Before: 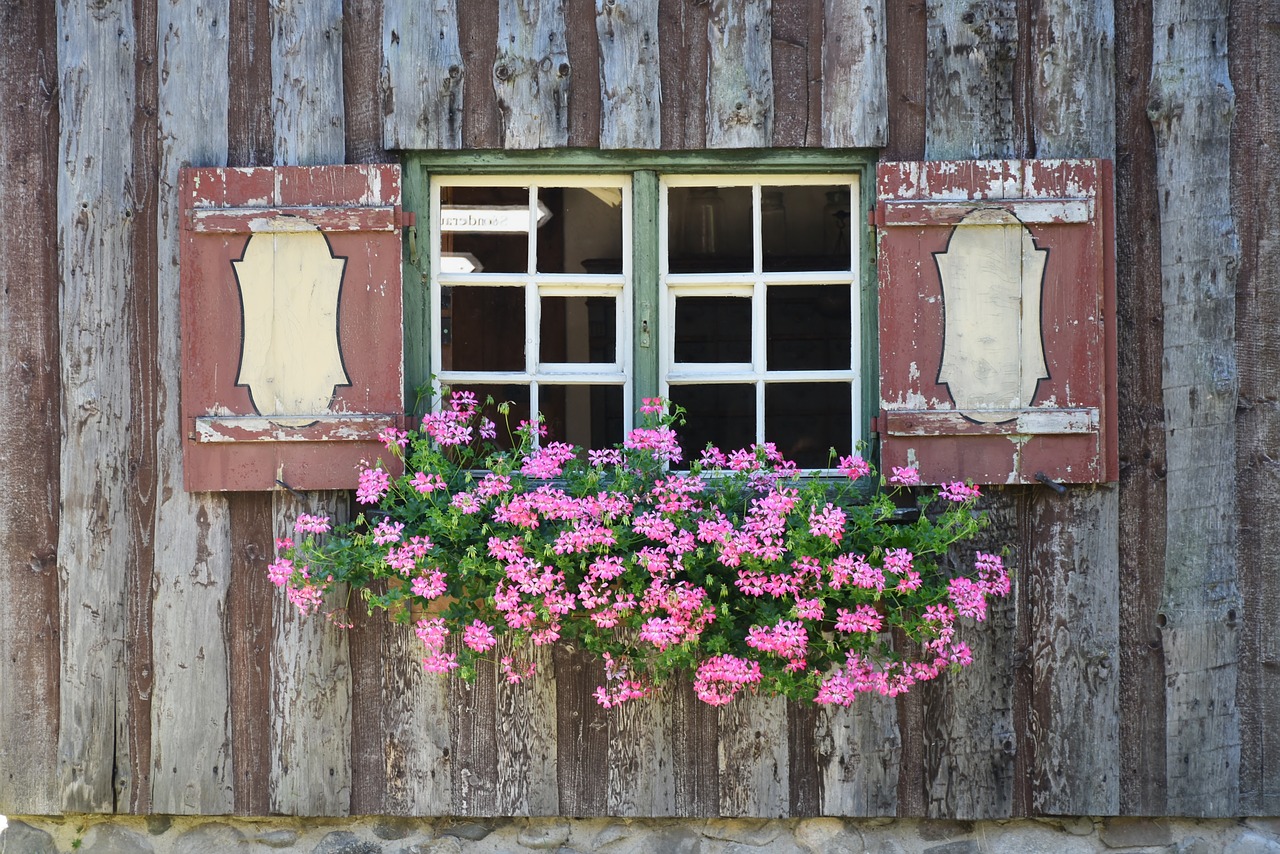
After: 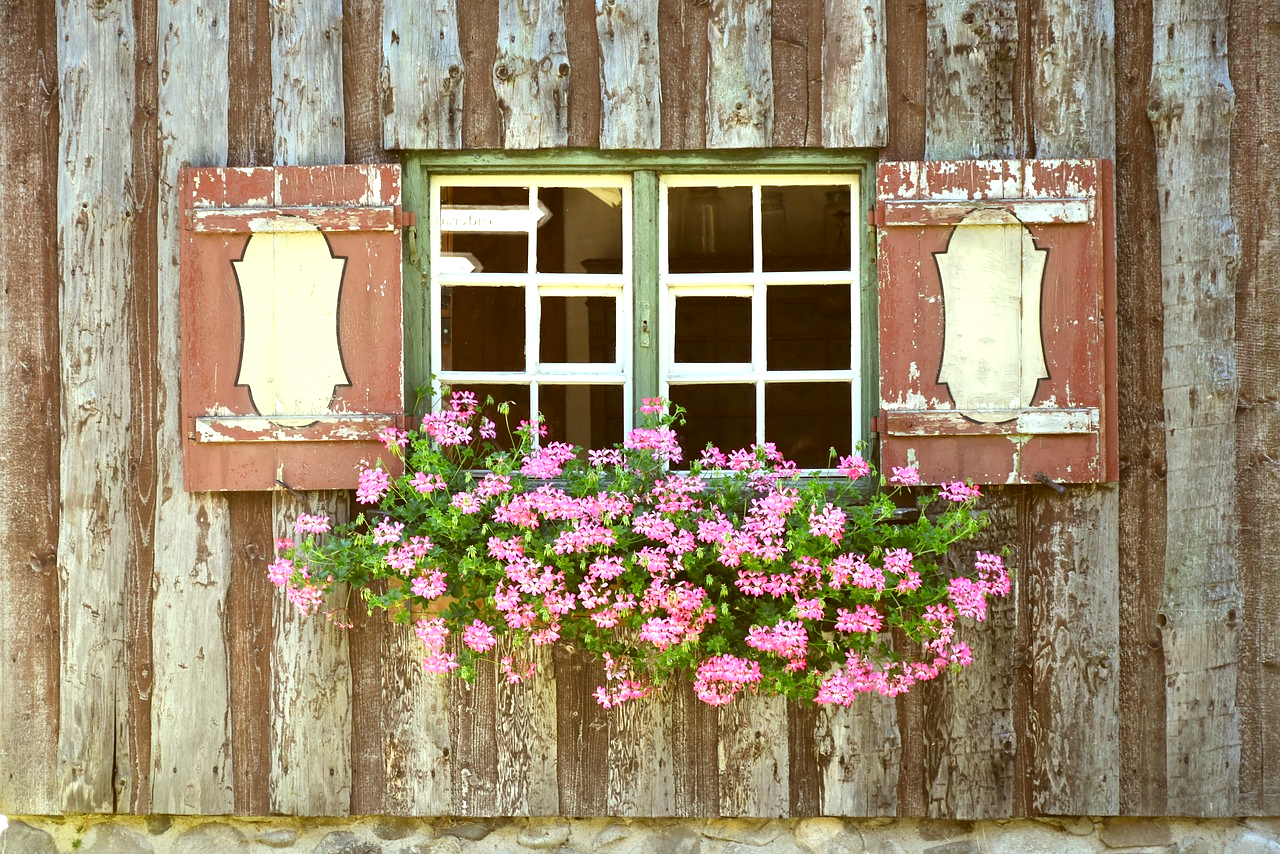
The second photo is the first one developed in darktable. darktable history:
exposure: black level correction 0, exposure 0.7 EV, compensate exposure bias true, compensate highlight preservation false
color correction: highlights a* -5.3, highlights b* 9.8, shadows a* 9.8, shadows b* 24.26
